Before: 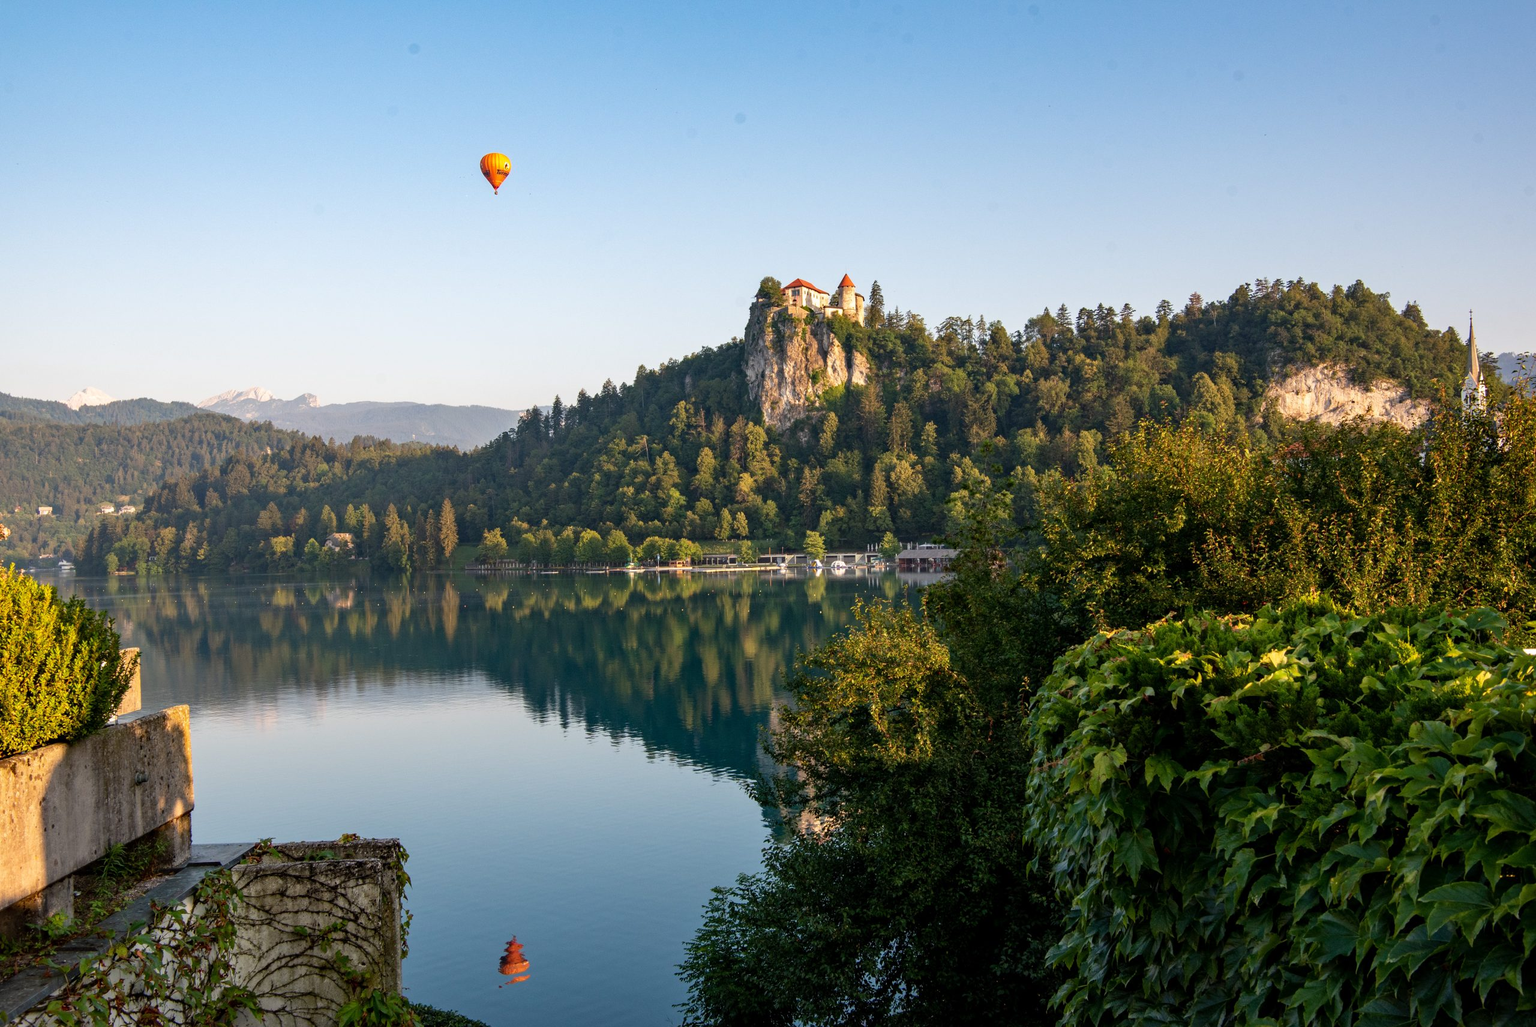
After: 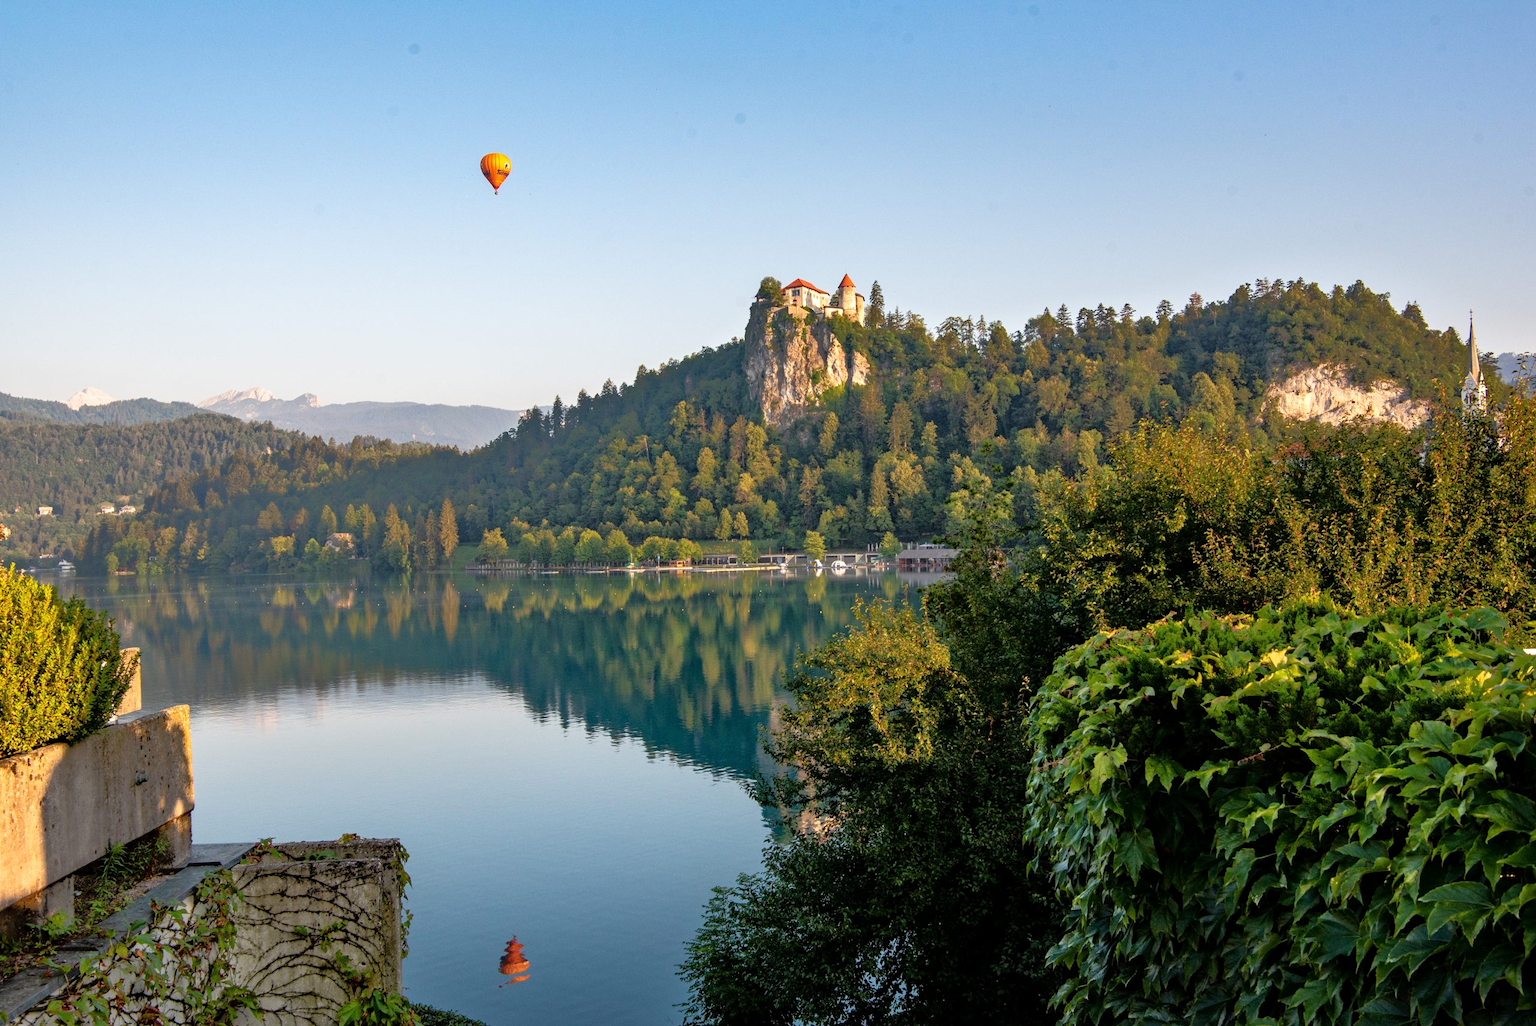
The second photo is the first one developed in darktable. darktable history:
grain: coarseness 0.09 ISO, strength 10%
tone equalizer: -8 EV -0.528 EV, -7 EV -0.319 EV, -6 EV -0.083 EV, -5 EV 0.413 EV, -4 EV 0.985 EV, -3 EV 0.791 EV, -2 EV -0.01 EV, -1 EV 0.14 EV, +0 EV -0.012 EV, smoothing 1
